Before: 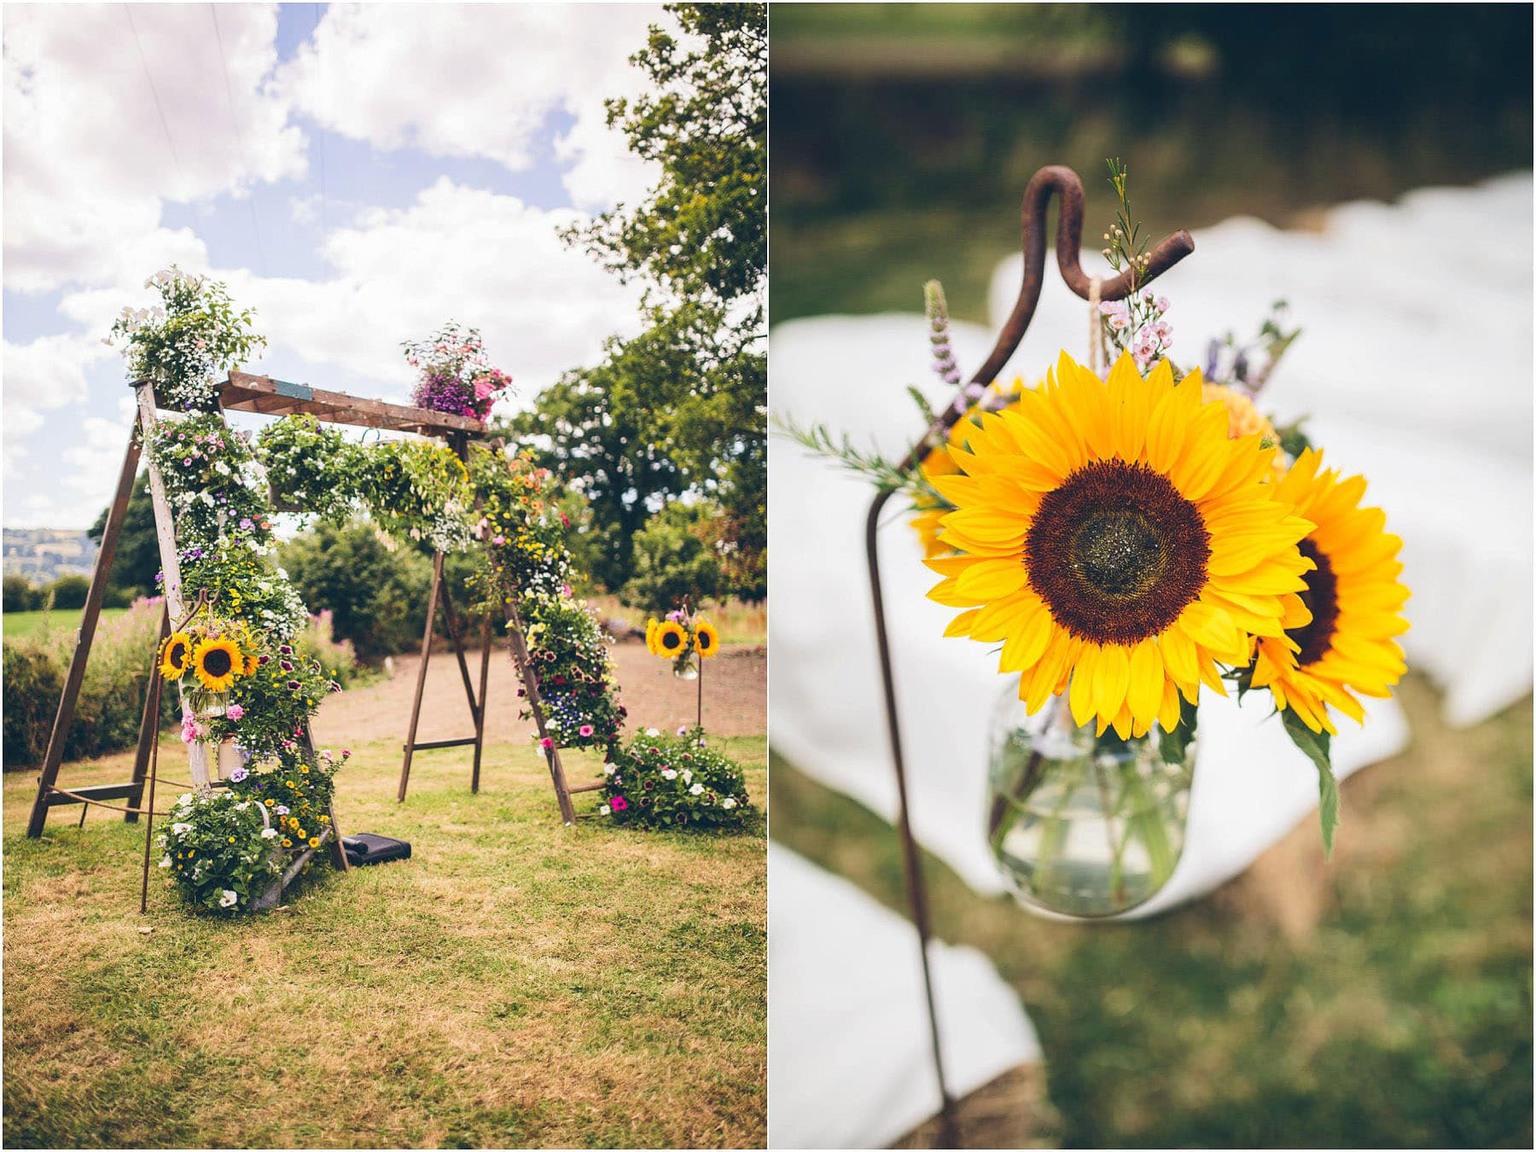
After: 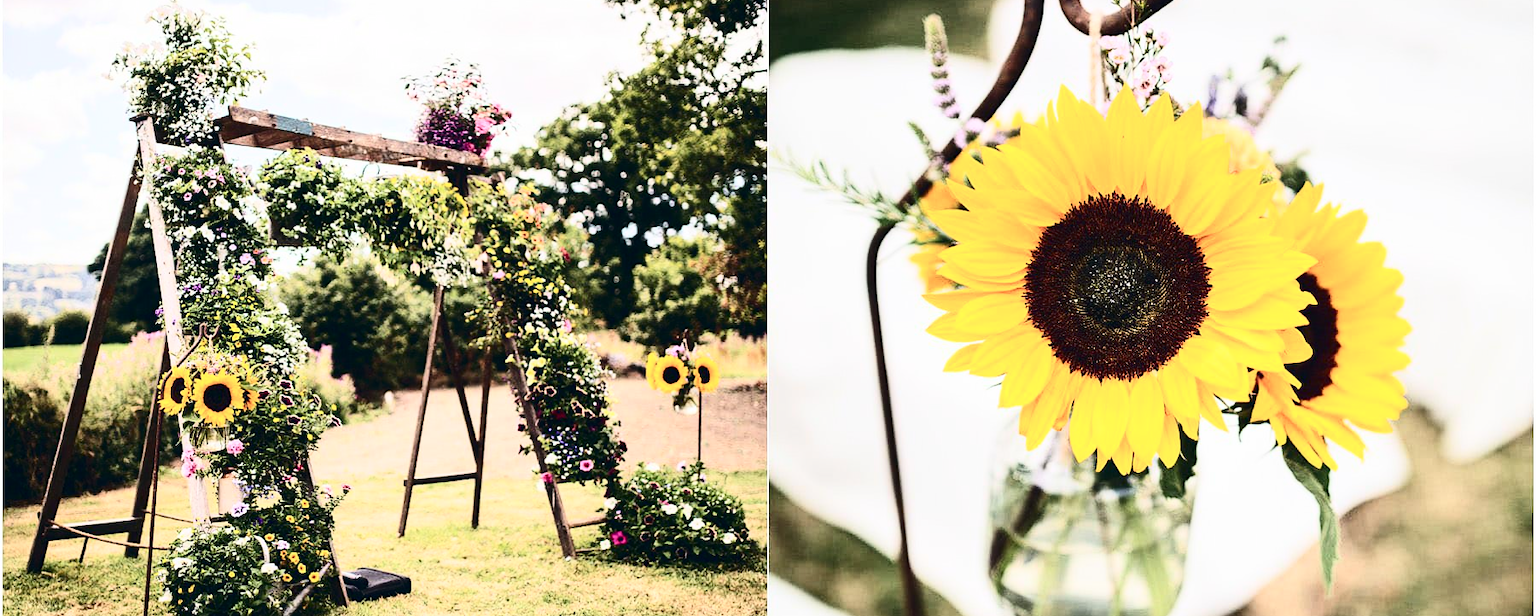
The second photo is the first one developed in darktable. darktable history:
contrast brightness saturation: contrast 0.5, saturation -0.1
crop and rotate: top 23.043%, bottom 23.437%
